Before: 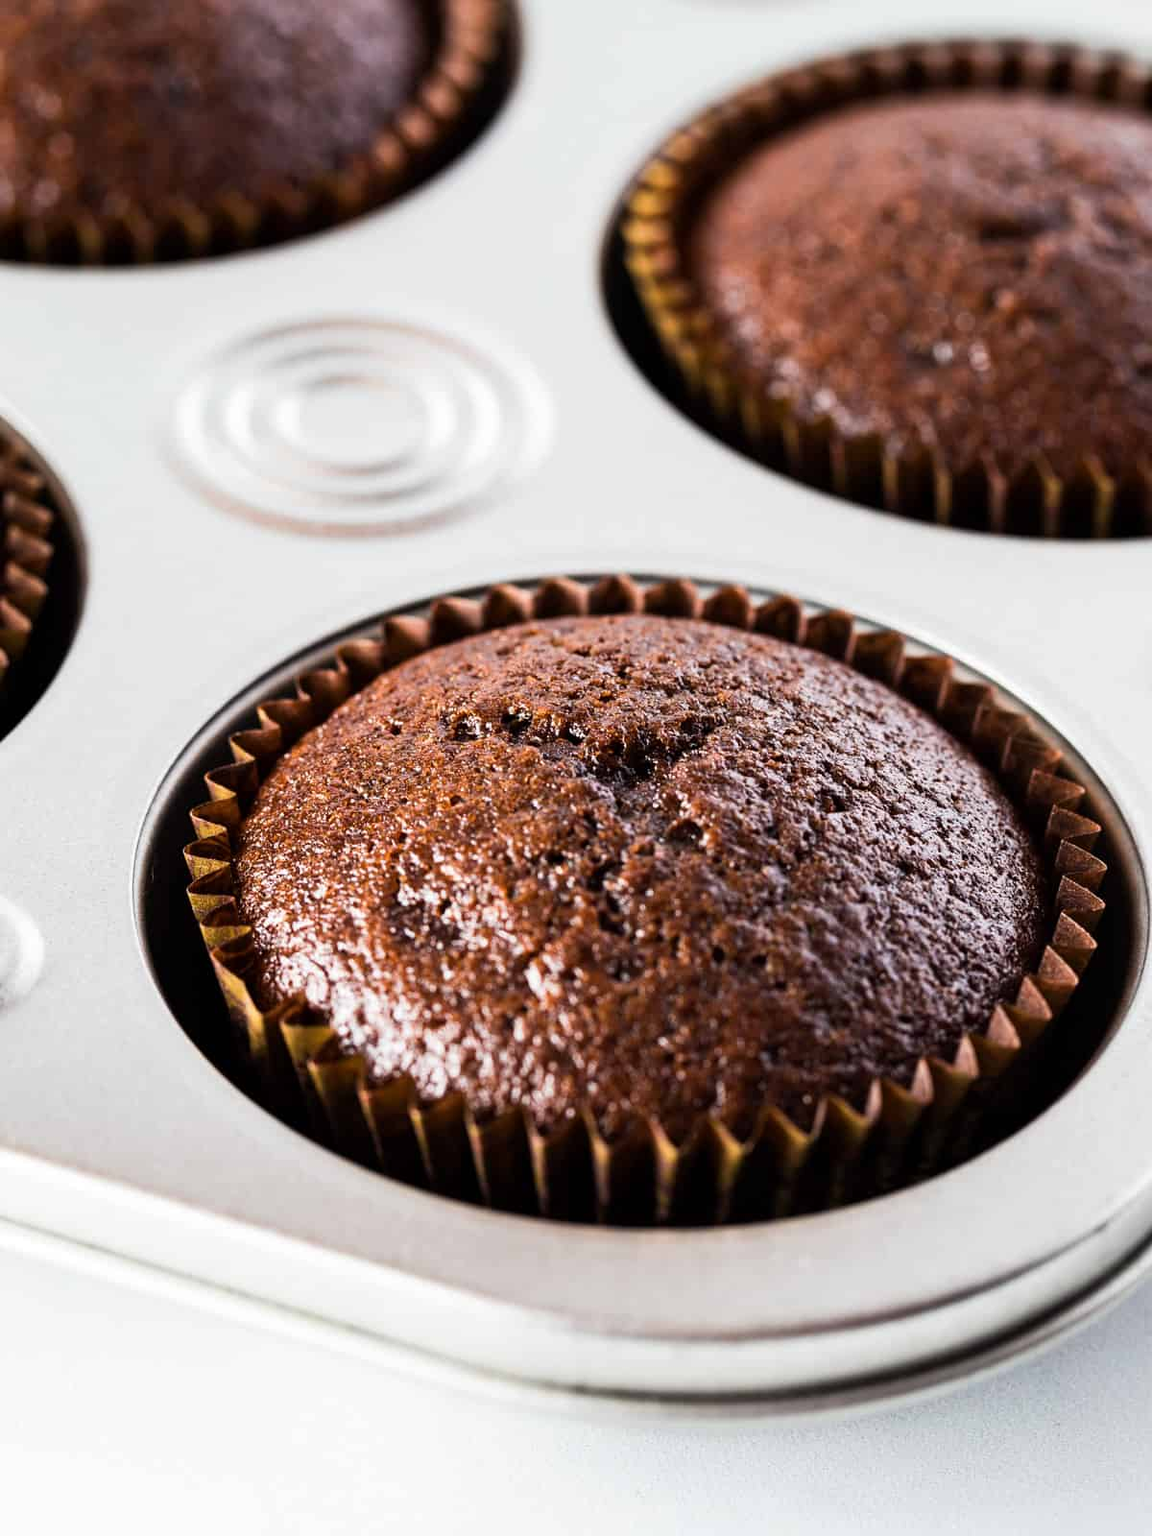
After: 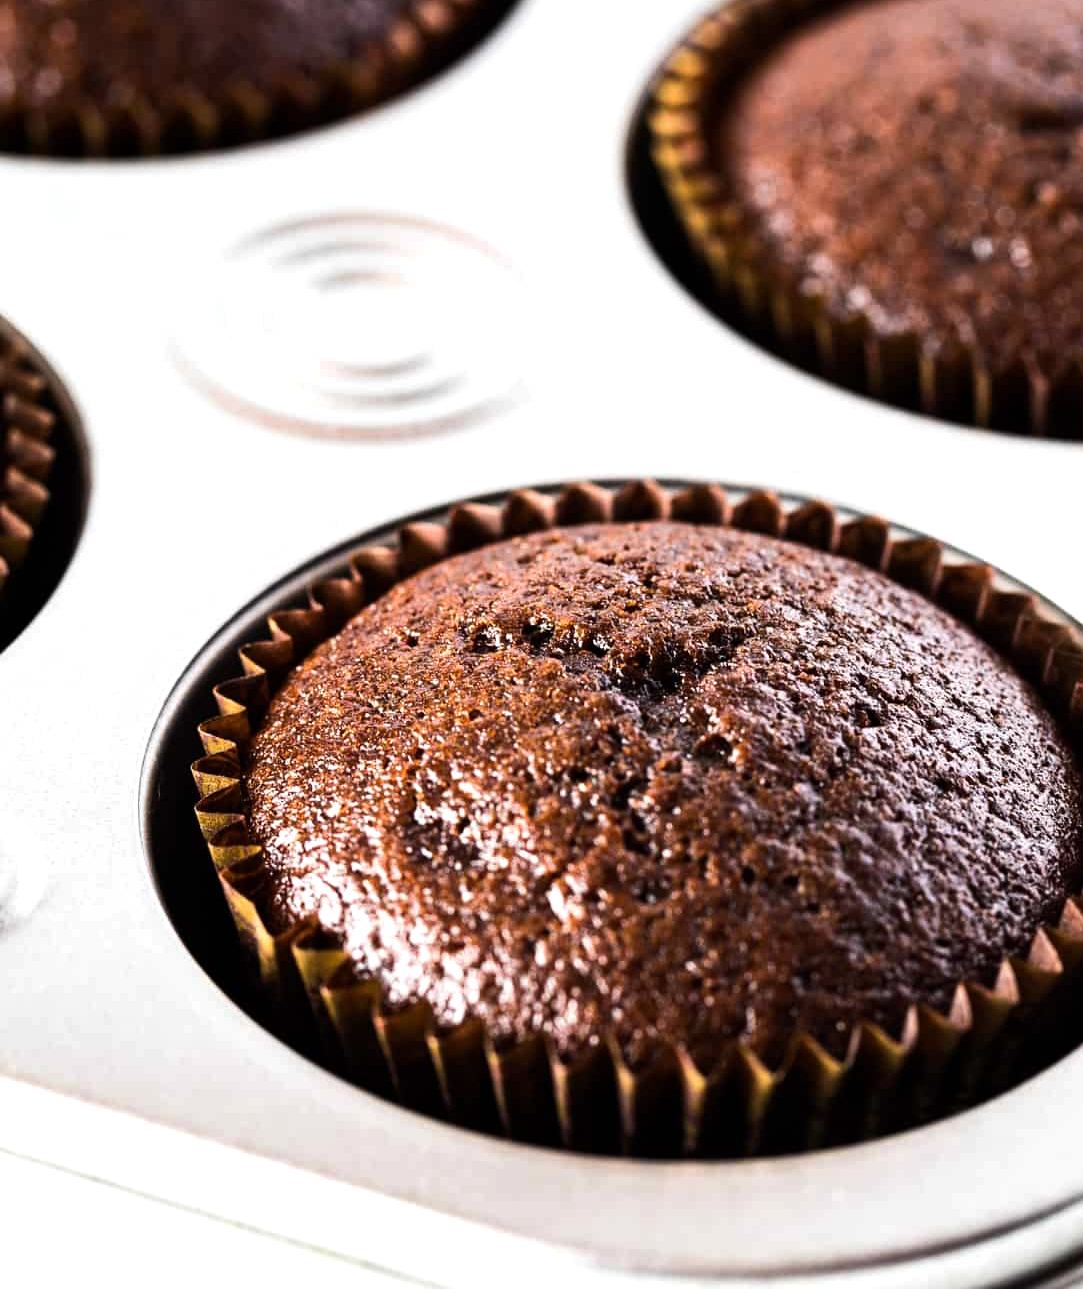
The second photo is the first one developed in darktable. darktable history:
crop: top 7.49%, right 9.717%, bottom 11.943%
tone equalizer: -8 EV -0.417 EV, -7 EV -0.389 EV, -6 EV -0.333 EV, -5 EV -0.222 EV, -3 EV 0.222 EV, -2 EV 0.333 EV, -1 EV 0.389 EV, +0 EV 0.417 EV, edges refinement/feathering 500, mask exposure compensation -1.57 EV, preserve details no
